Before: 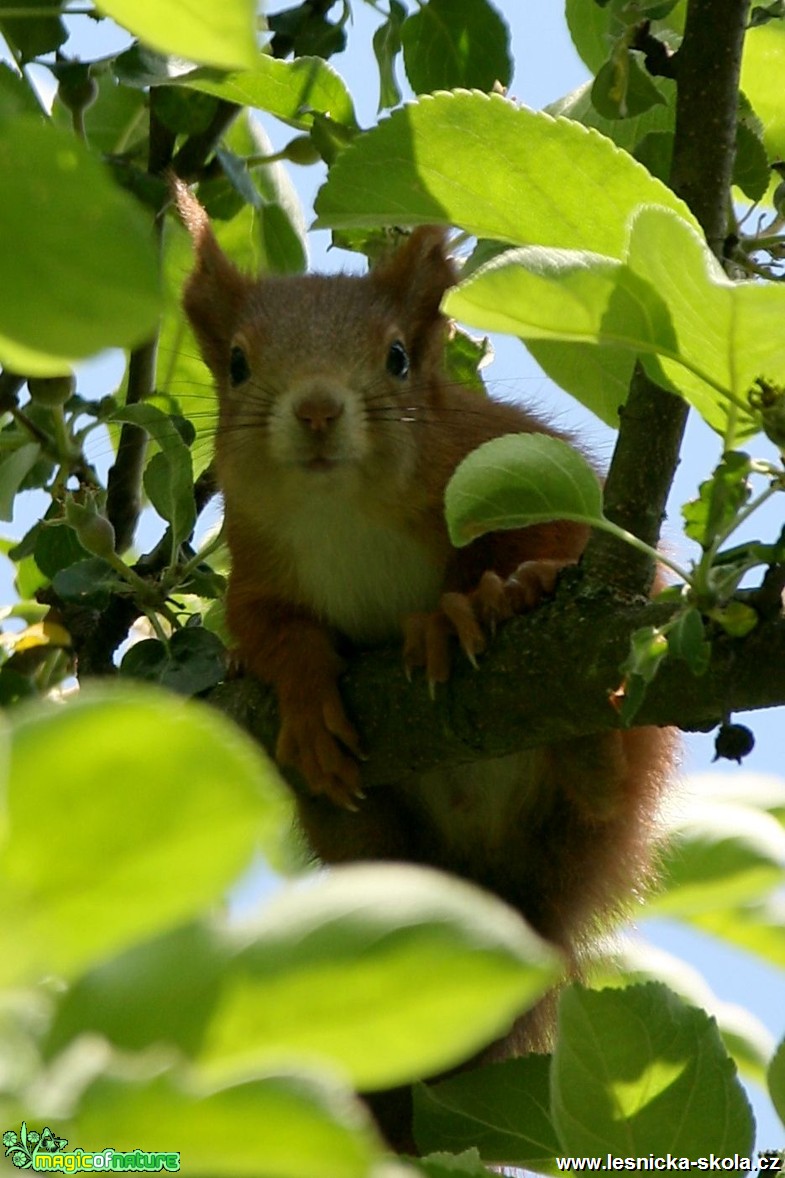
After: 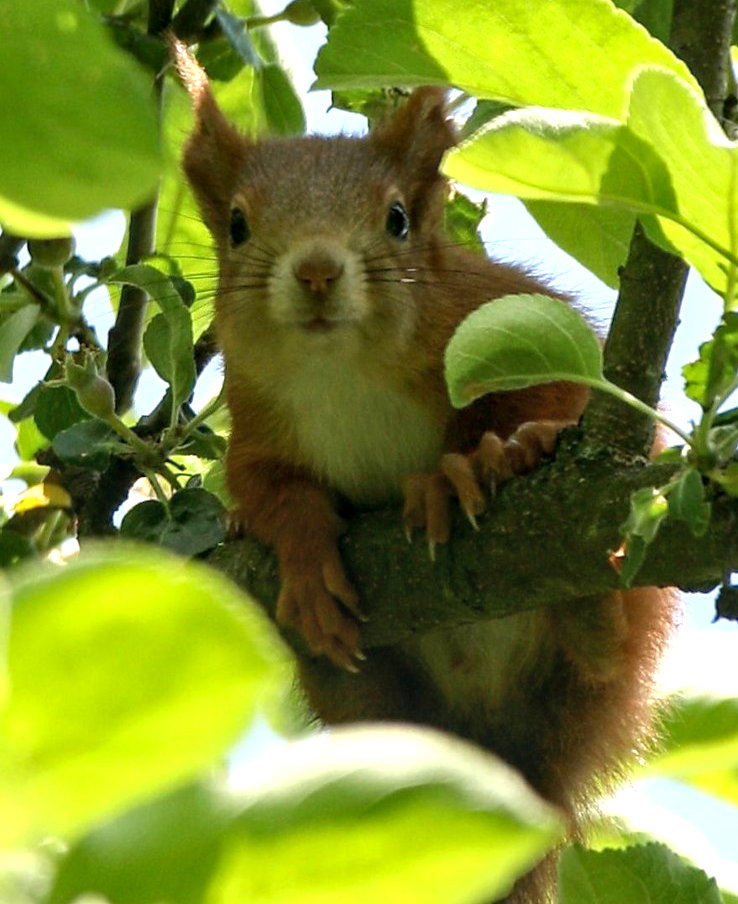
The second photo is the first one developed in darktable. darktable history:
exposure: exposure 0.734 EV, compensate exposure bias true, compensate highlight preservation false
local contrast: on, module defaults
crop and rotate: angle 0.054°, top 11.79%, right 5.733%, bottom 11.303%
